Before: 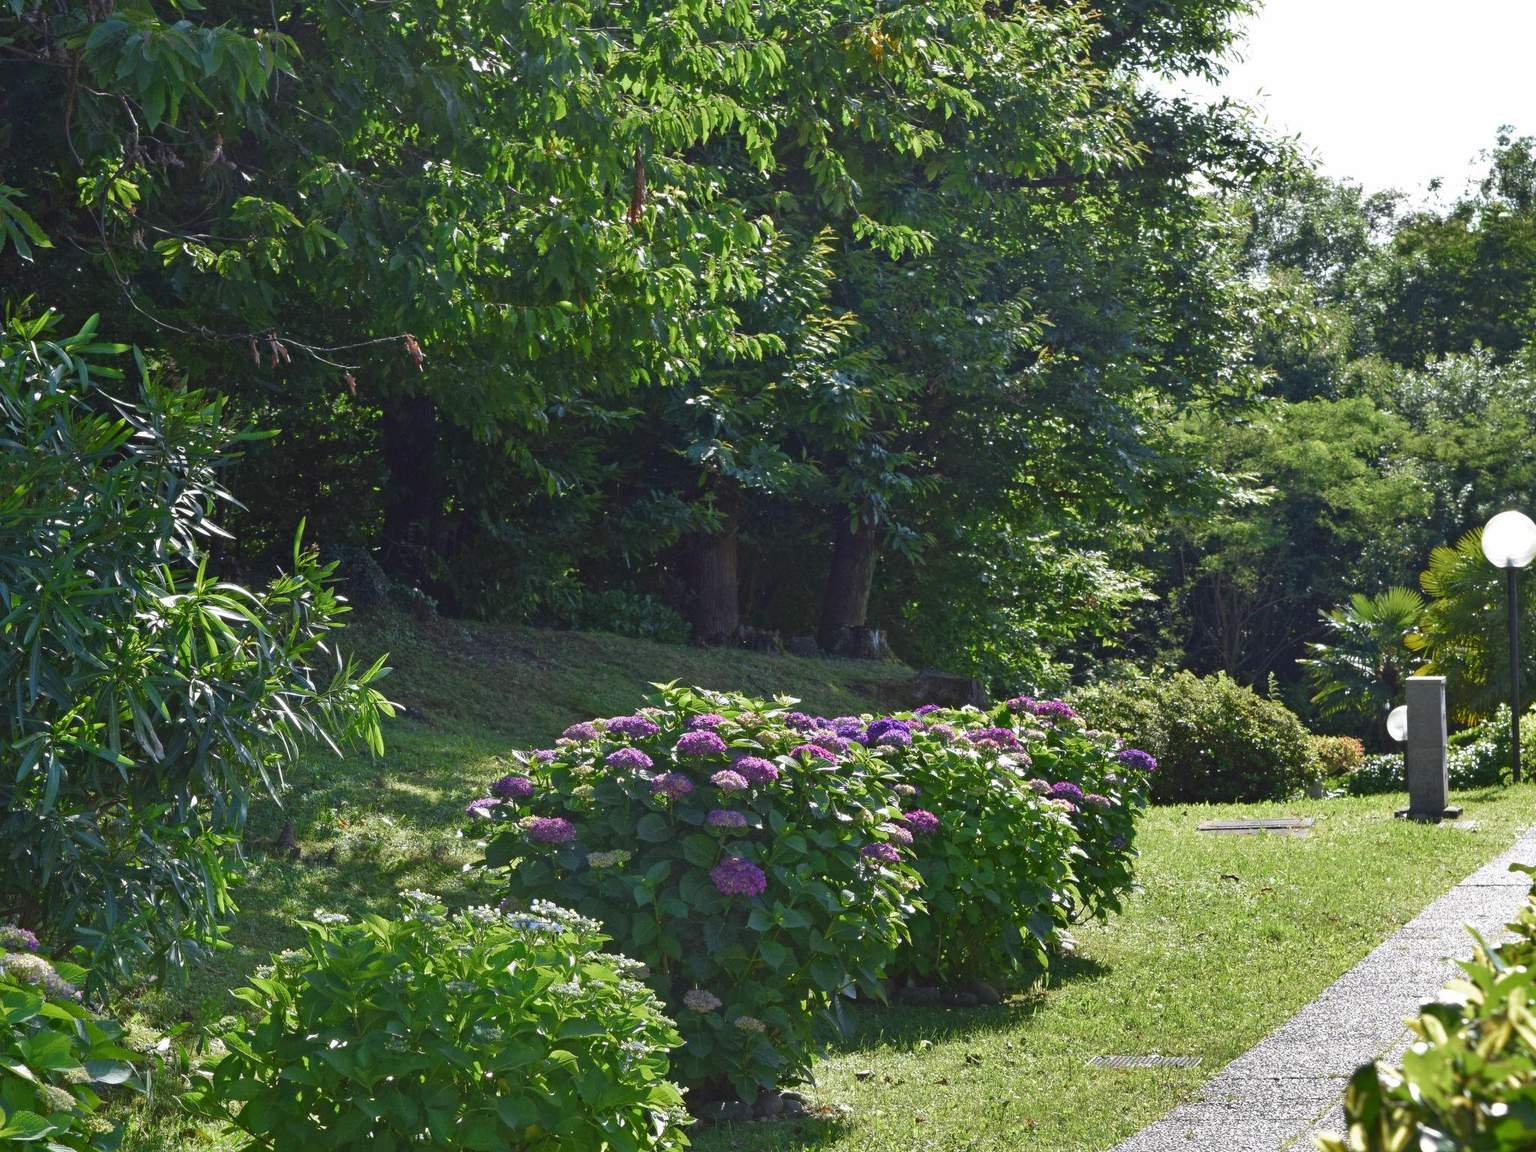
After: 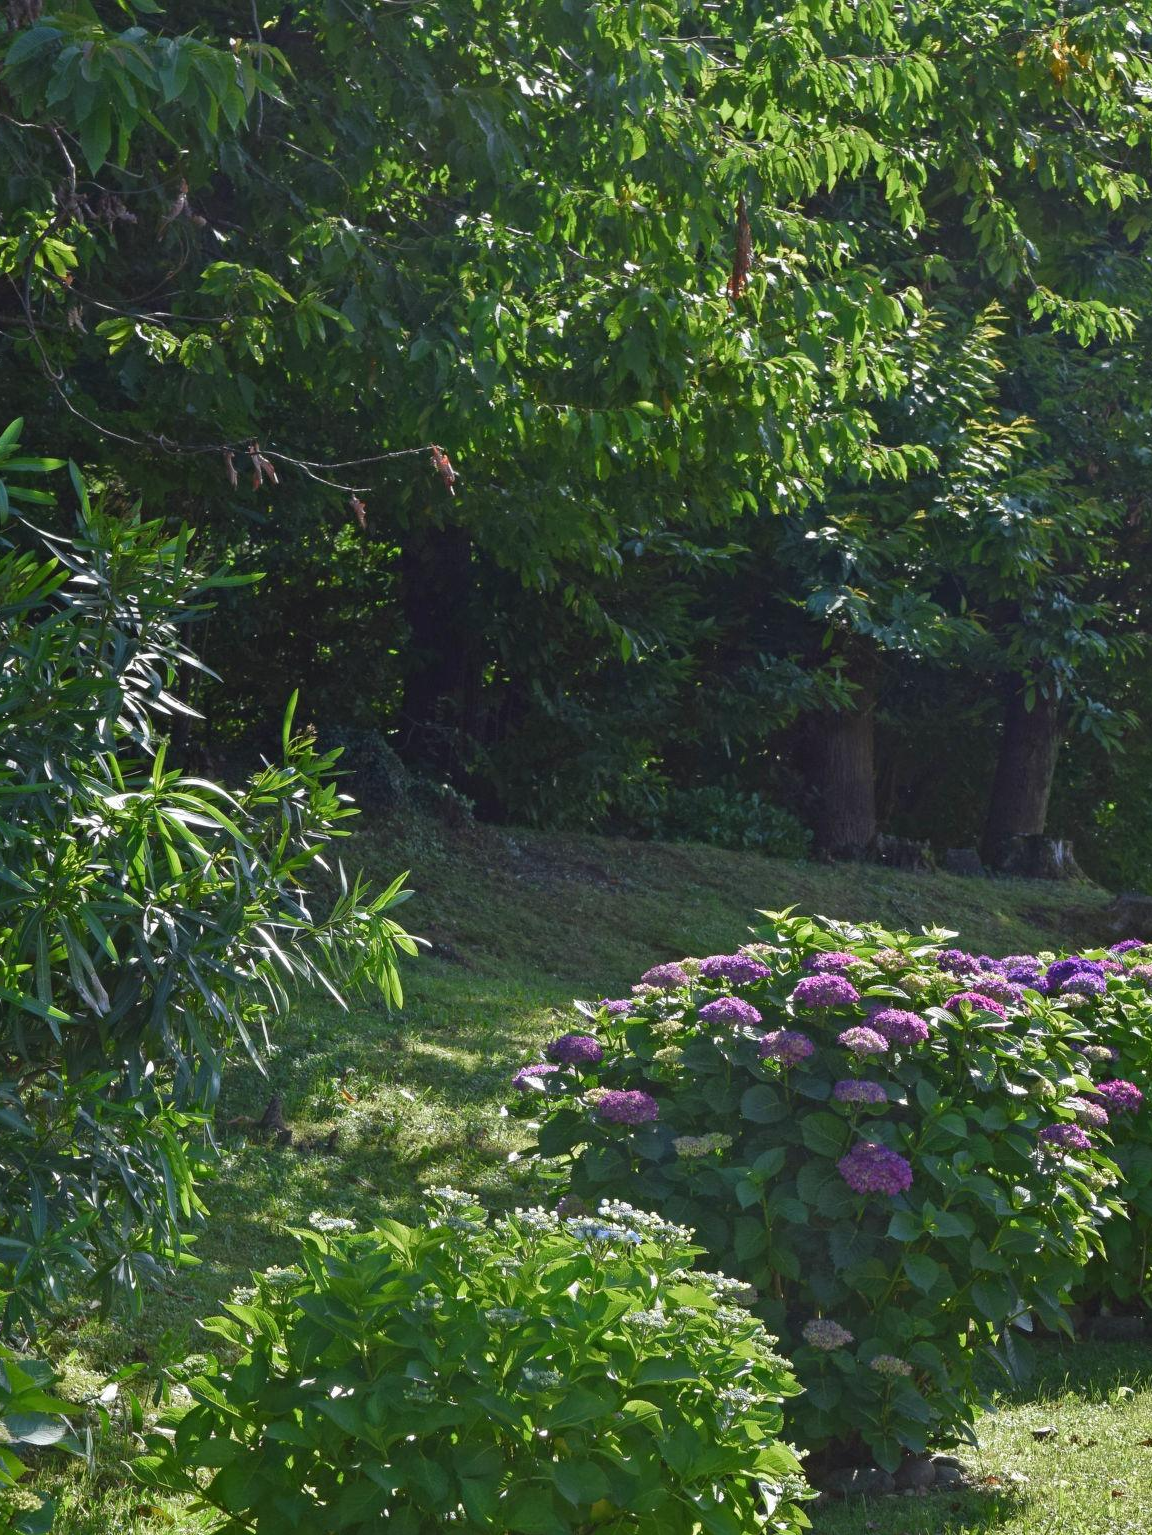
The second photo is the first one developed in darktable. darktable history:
crop: left 5.34%, right 38.382%
